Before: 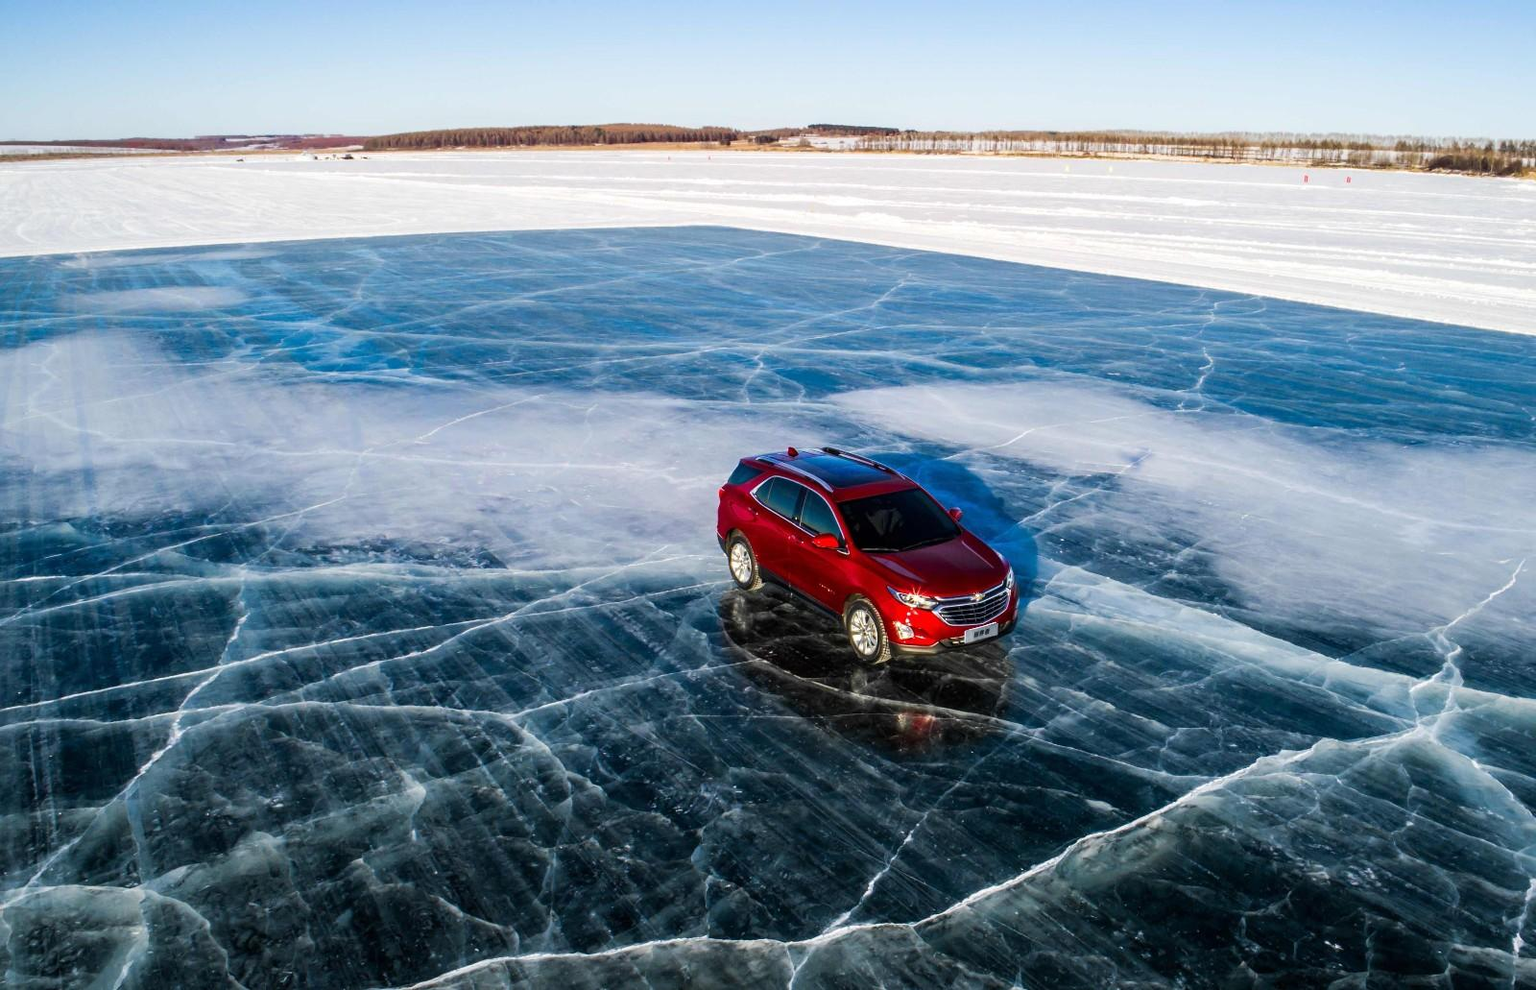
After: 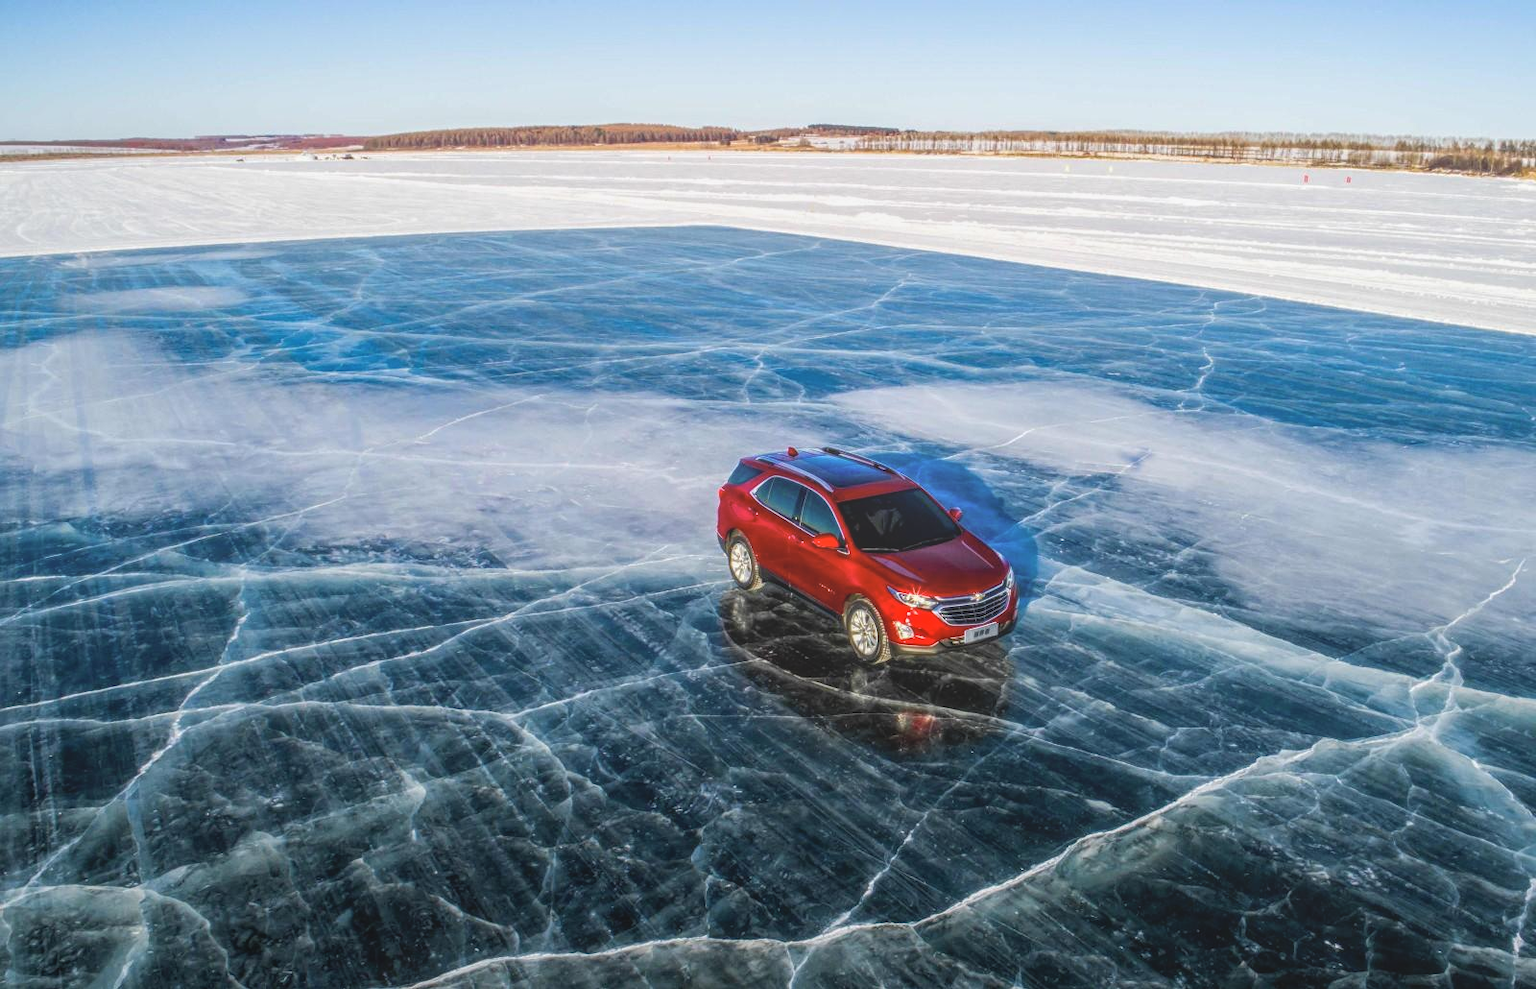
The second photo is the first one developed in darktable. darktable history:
local contrast: highlights 71%, shadows 11%, midtone range 0.196
